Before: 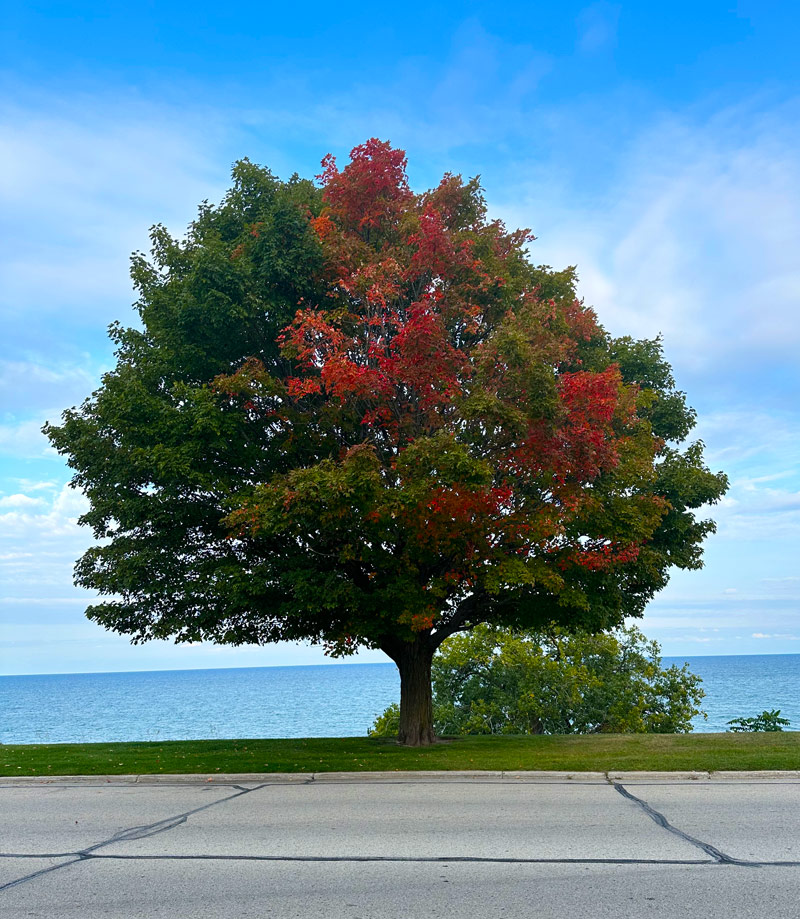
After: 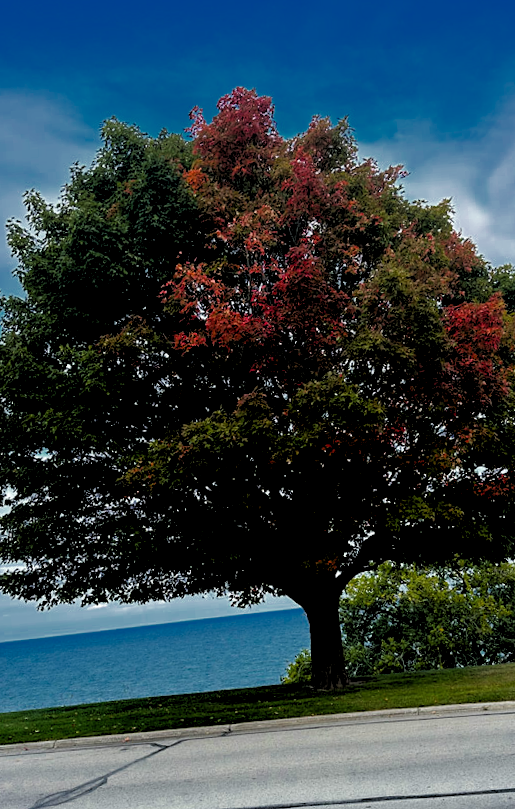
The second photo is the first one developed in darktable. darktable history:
color zones: curves: ch0 [(0, 0.497) (0.143, 0.5) (0.286, 0.5) (0.429, 0.483) (0.571, 0.116) (0.714, -0.006) (0.857, 0.28) (1, 0.497)]
rotate and perspective: rotation -4.57°, crop left 0.054, crop right 0.944, crop top 0.087, crop bottom 0.914
crop and rotate: left 12.648%, right 20.685%
rgb levels: levels [[0.034, 0.472, 0.904], [0, 0.5, 1], [0, 0.5, 1]]
